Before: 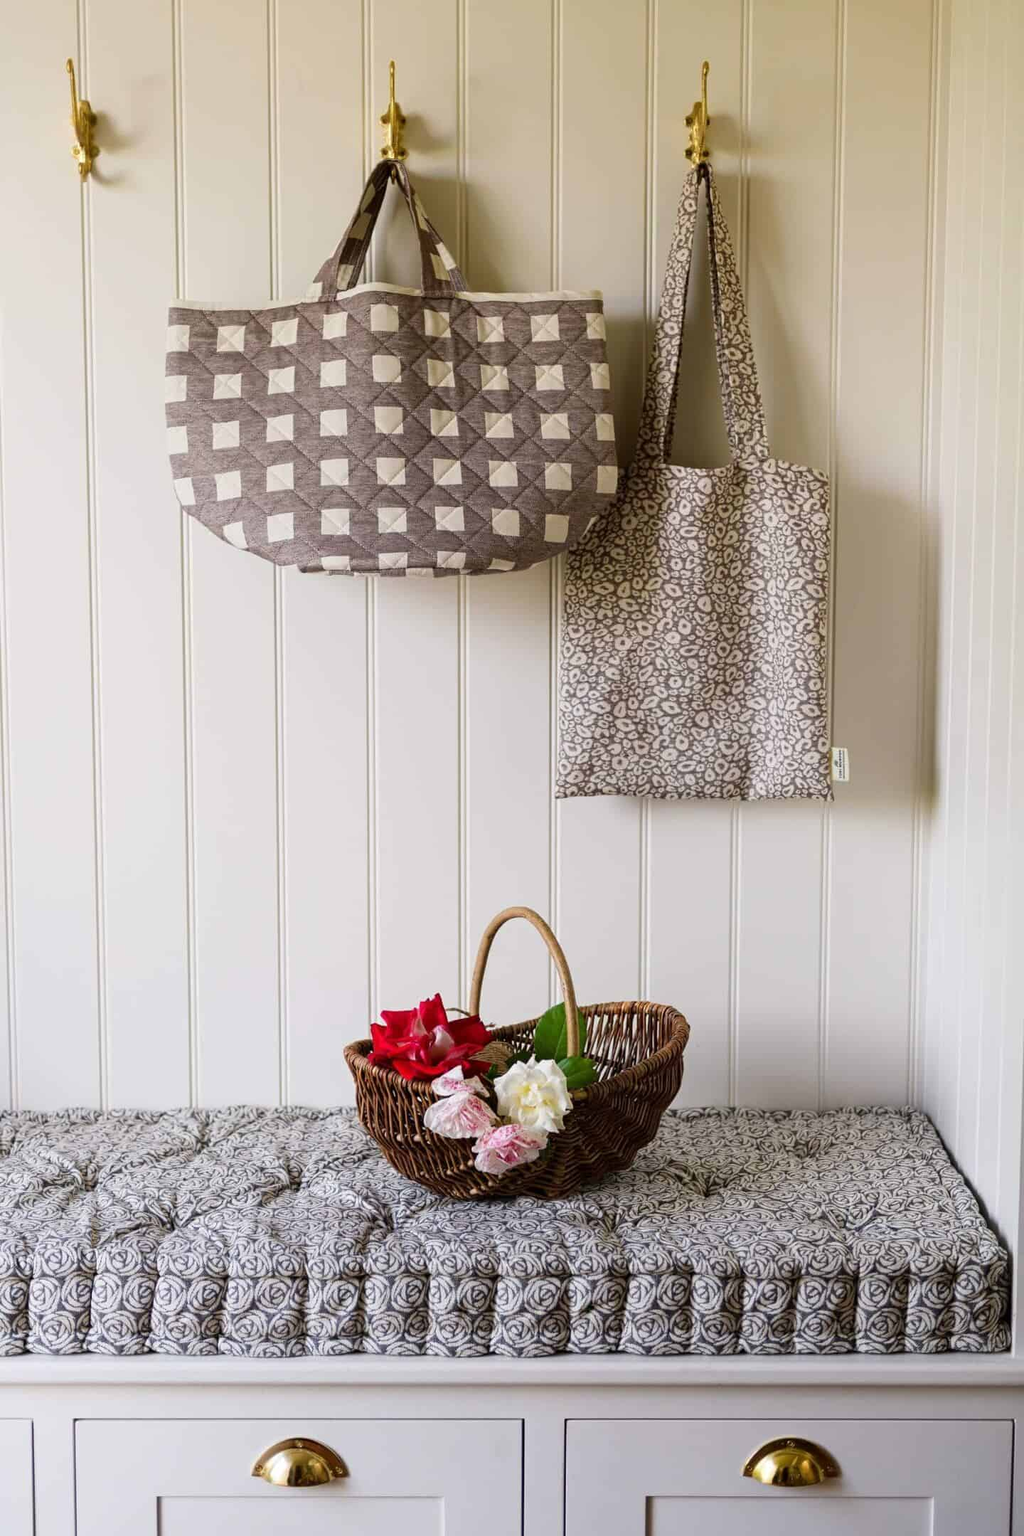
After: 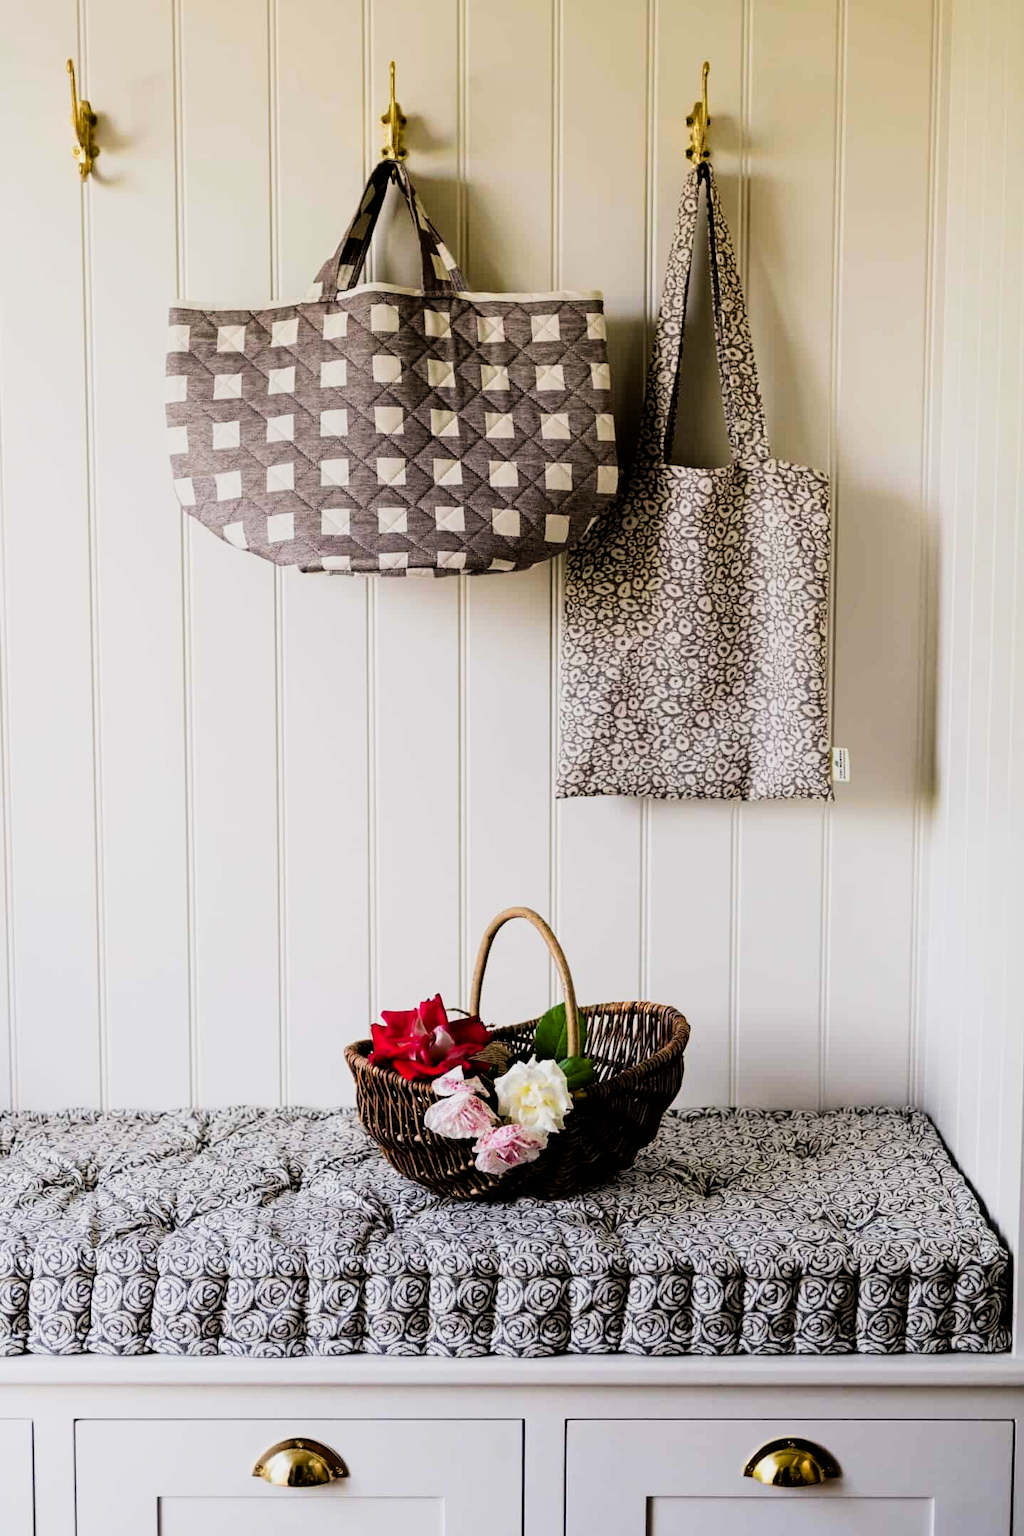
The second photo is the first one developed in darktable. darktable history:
filmic rgb: black relative exposure -5 EV, white relative exposure 3.5 EV, hardness 3.19, contrast 1.5, highlights saturation mix -50%
color balance: output saturation 110%
